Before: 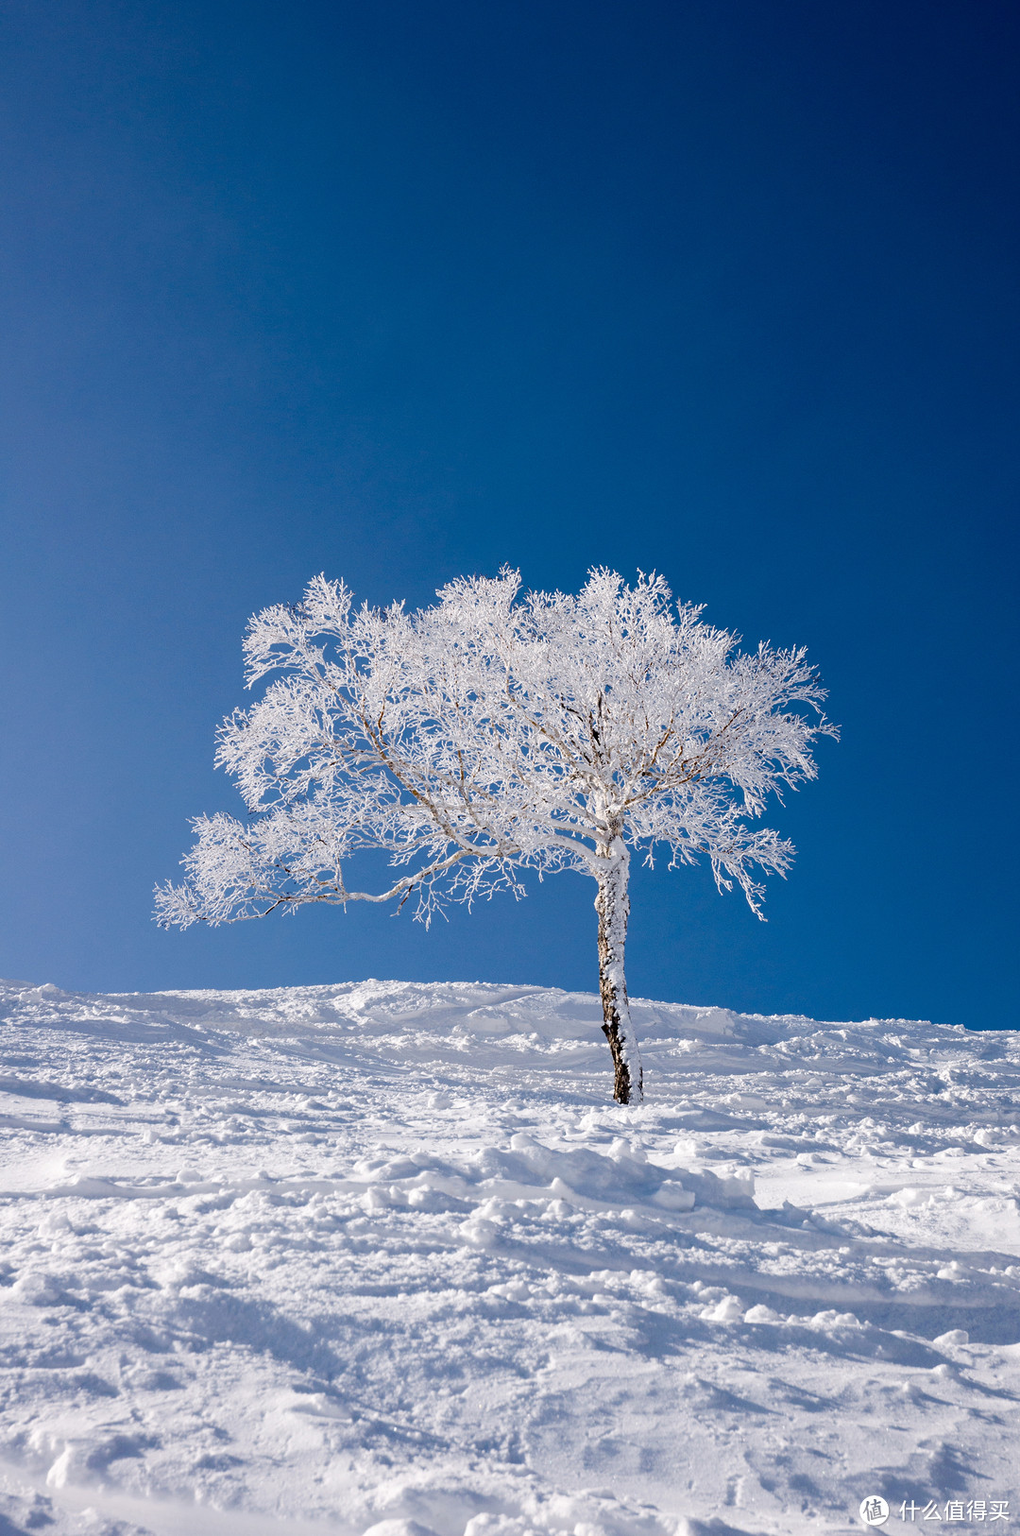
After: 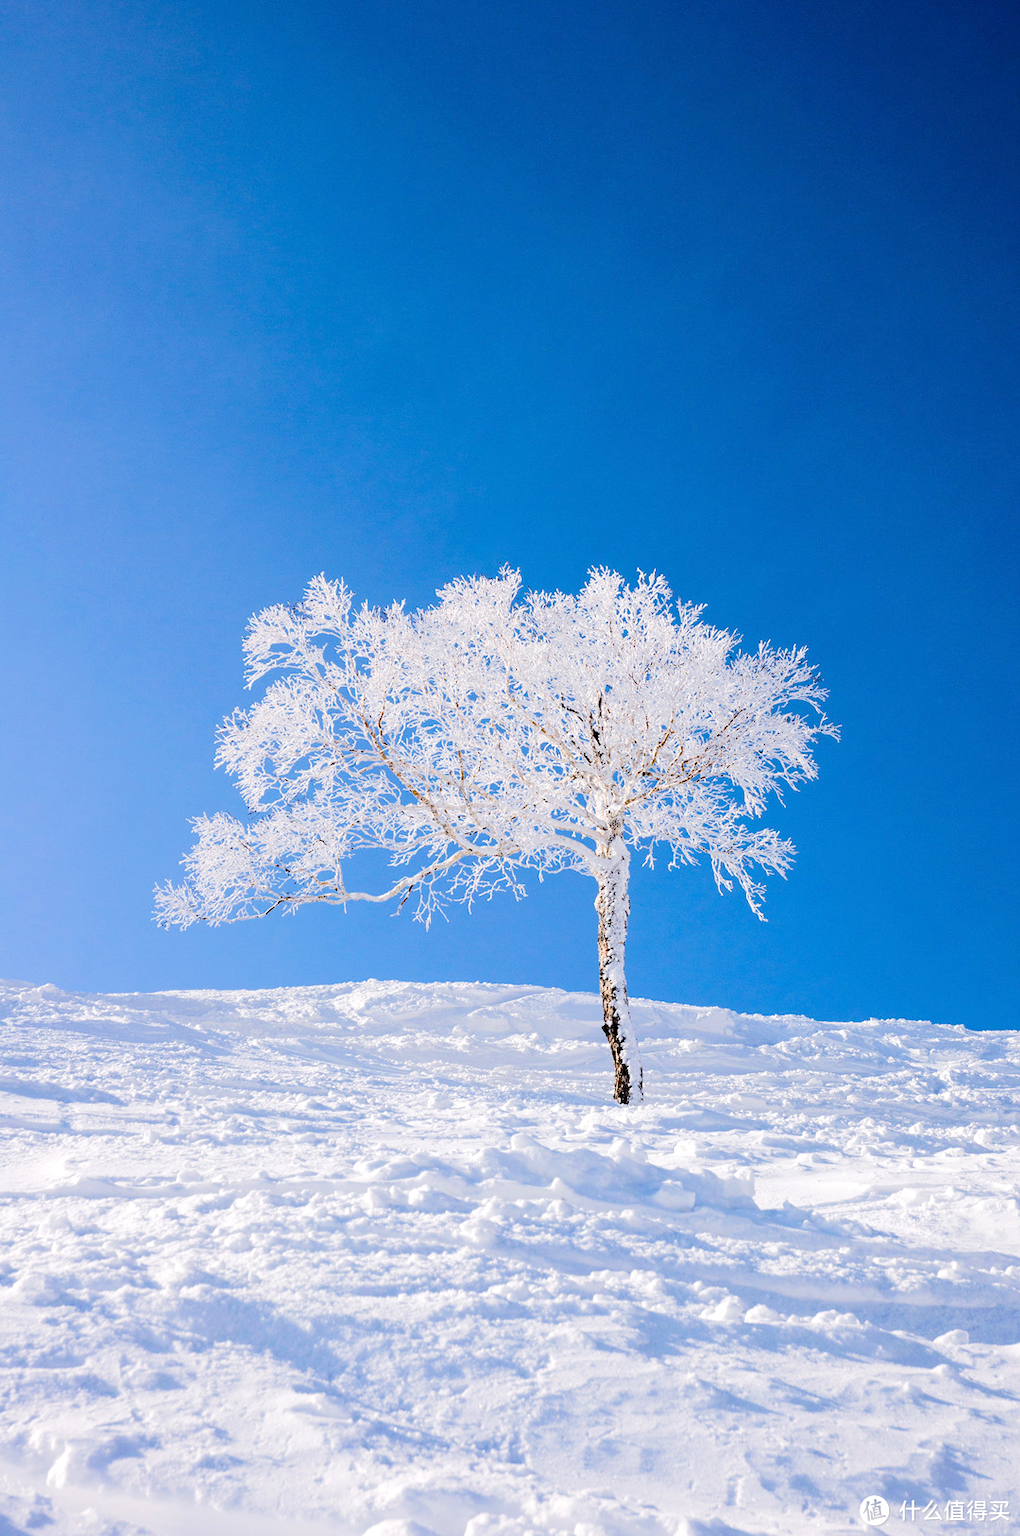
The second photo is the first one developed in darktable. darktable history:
tone equalizer: -7 EV 0.141 EV, -6 EV 0.632 EV, -5 EV 1.16 EV, -4 EV 1.31 EV, -3 EV 1.13 EV, -2 EV 0.6 EV, -1 EV 0.152 EV, edges refinement/feathering 500, mask exposure compensation -1.57 EV, preserve details no
